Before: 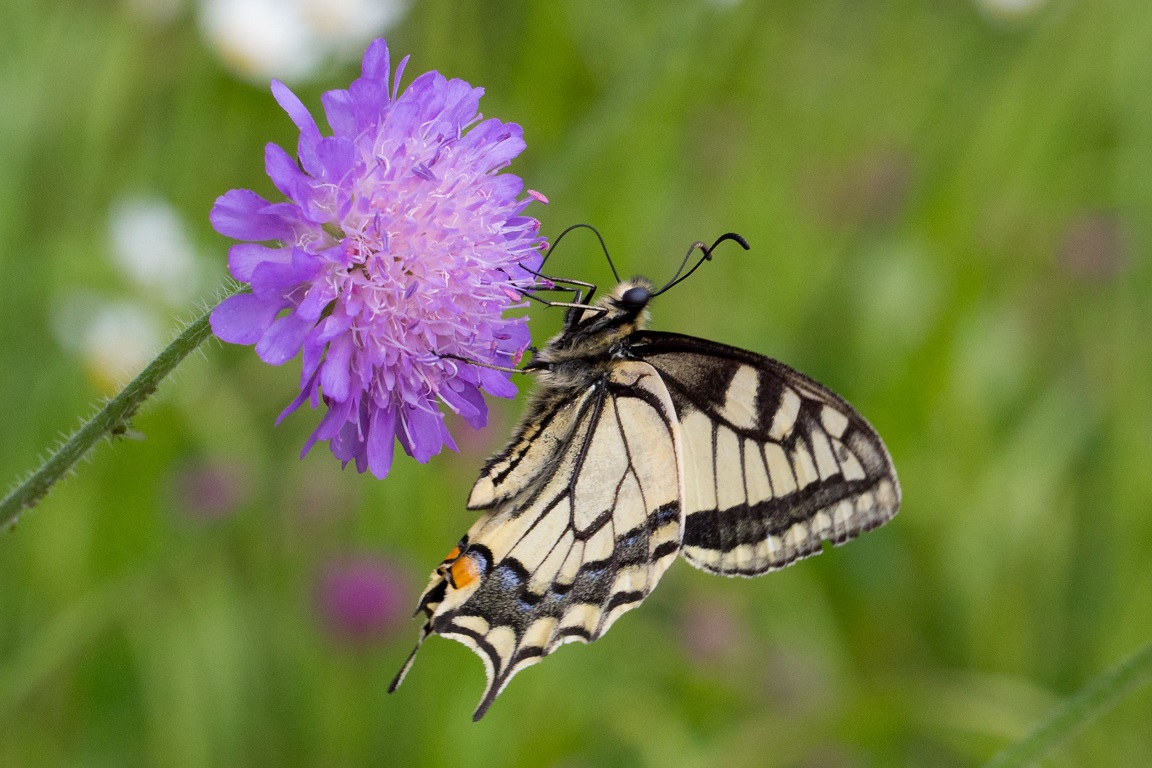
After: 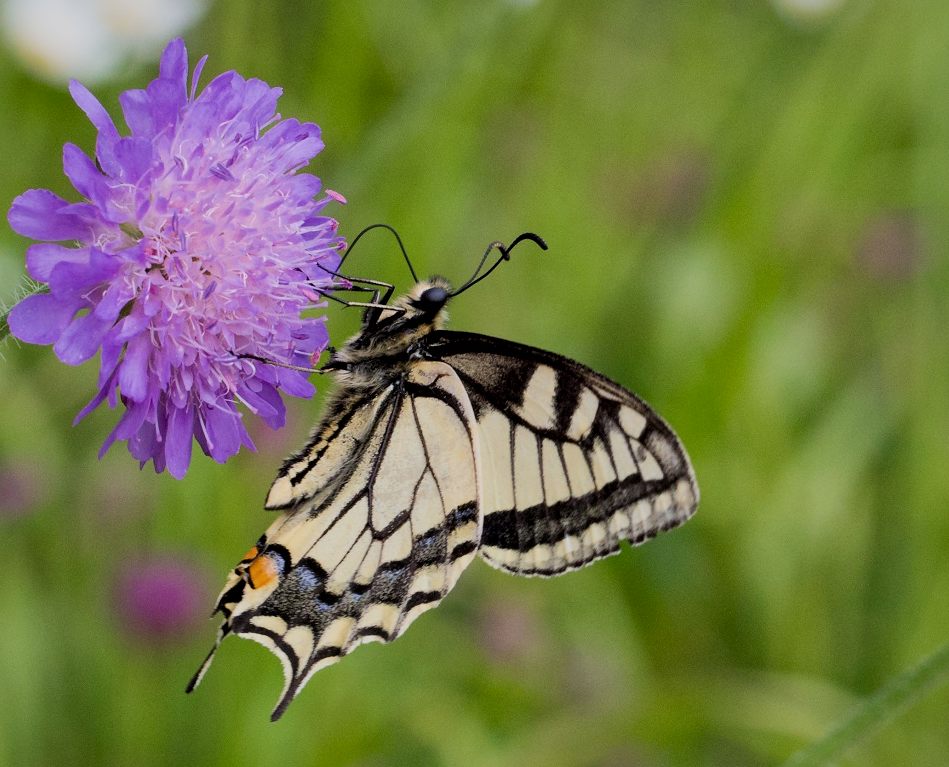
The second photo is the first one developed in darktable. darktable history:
crop: left 17.582%, bottom 0.031%
local contrast: mode bilateral grid, contrast 20, coarseness 50, detail 132%, midtone range 0.2
filmic rgb: black relative exposure -7.65 EV, white relative exposure 4.56 EV, hardness 3.61, color science v6 (2022)
